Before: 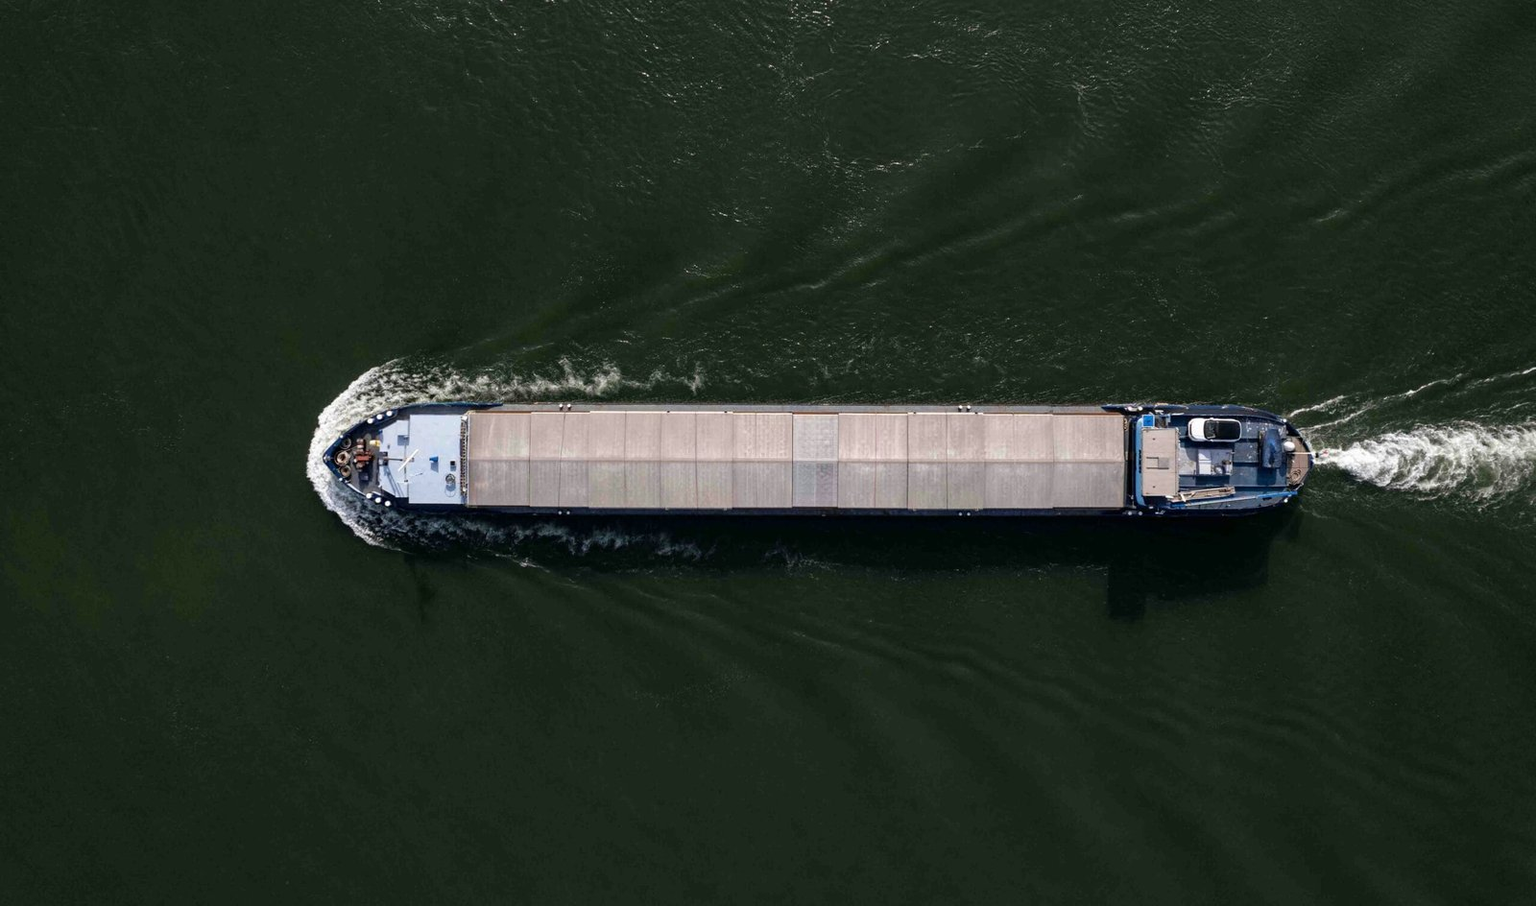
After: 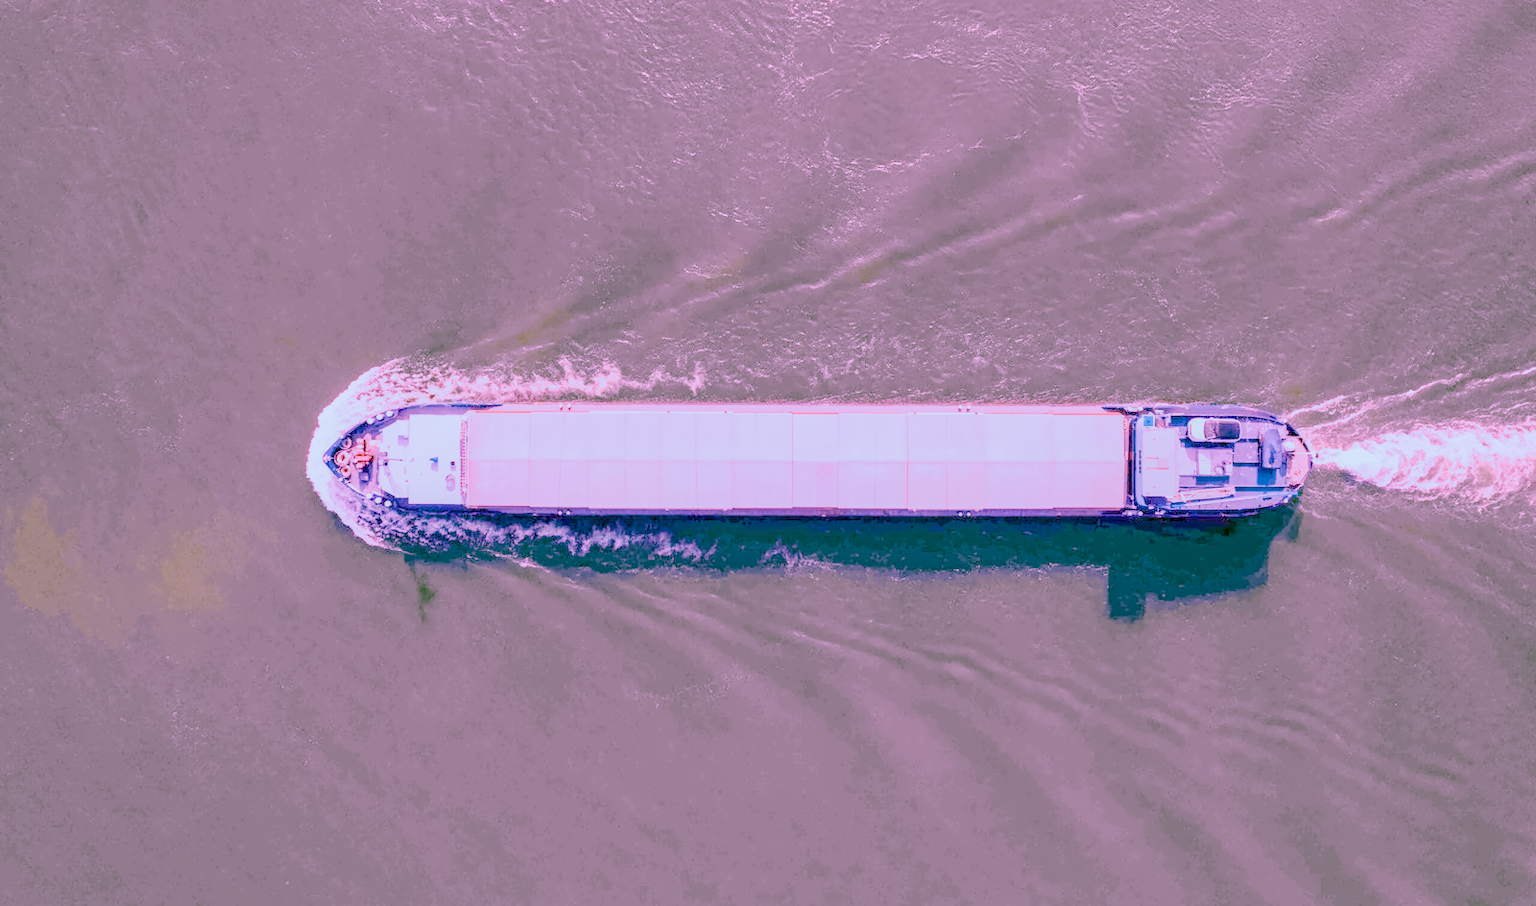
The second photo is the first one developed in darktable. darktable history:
local contrast: on, module defaults
color calibration: x 0.38, y 0.39, temperature 4086.04 K
denoise (profiled): preserve shadows 1.52, scattering 0.002, a [-1, 0, 0], compensate highlight preservation false
exposure: black level correction 0, exposure 0.7 EV, compensate exposure bias true, compensate highlight preservation false
filmic rgb: black relative exposure -6.82 EV, white relative exposure 5.89 EV, hardness 2.71
haze removal: compatibility mode true, adaptive false
highlight reconstruction: on, module defaults
lens correction: scale 1, crop 1, focal 35, aperture 9, distance 1000, camera "Canon EOS RP", lens "Canon RF 35mm F1.8 MACRO IS STM"
white balance: red 2.229, blue 1.46
velvia: on, module defaults
color balance rgb: perceptual saturation grading › global saturation 45%, perceptual saturation grading › highlights -25%, perceptual saturation grading › shadows 50%, perceptual brilliance grading › global brilliance 3%, global vibrance 3%
